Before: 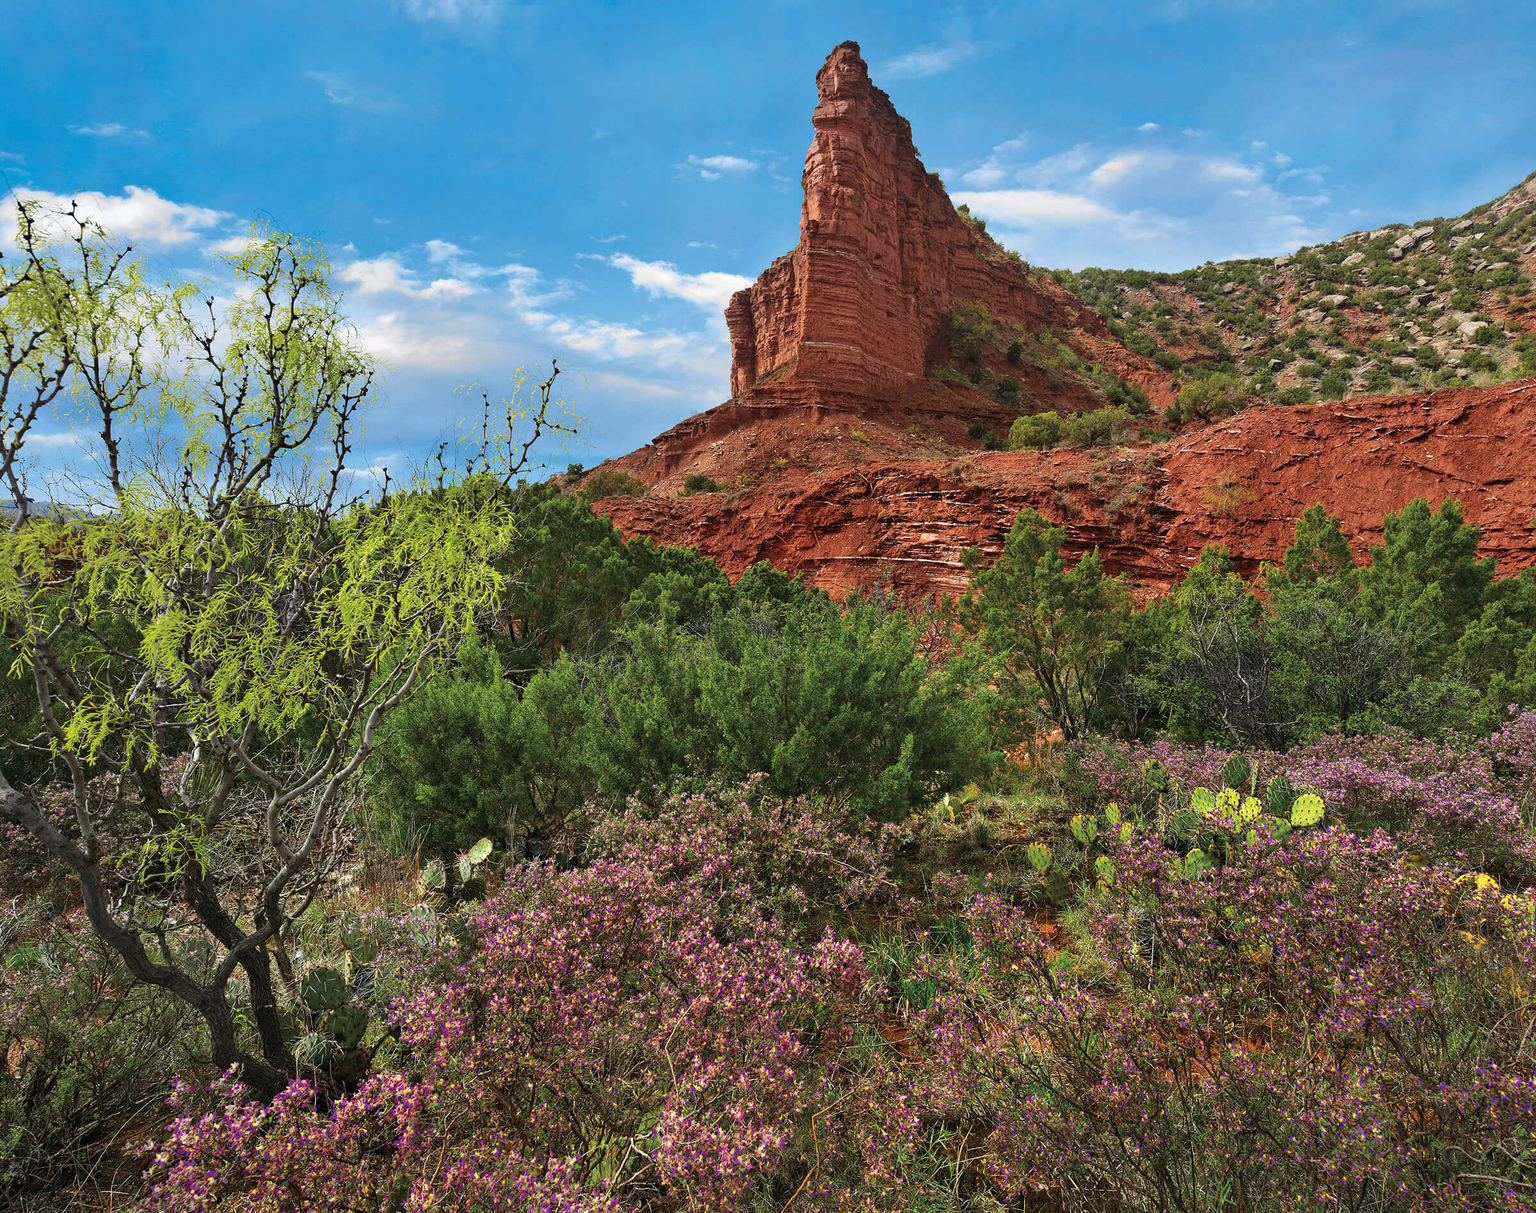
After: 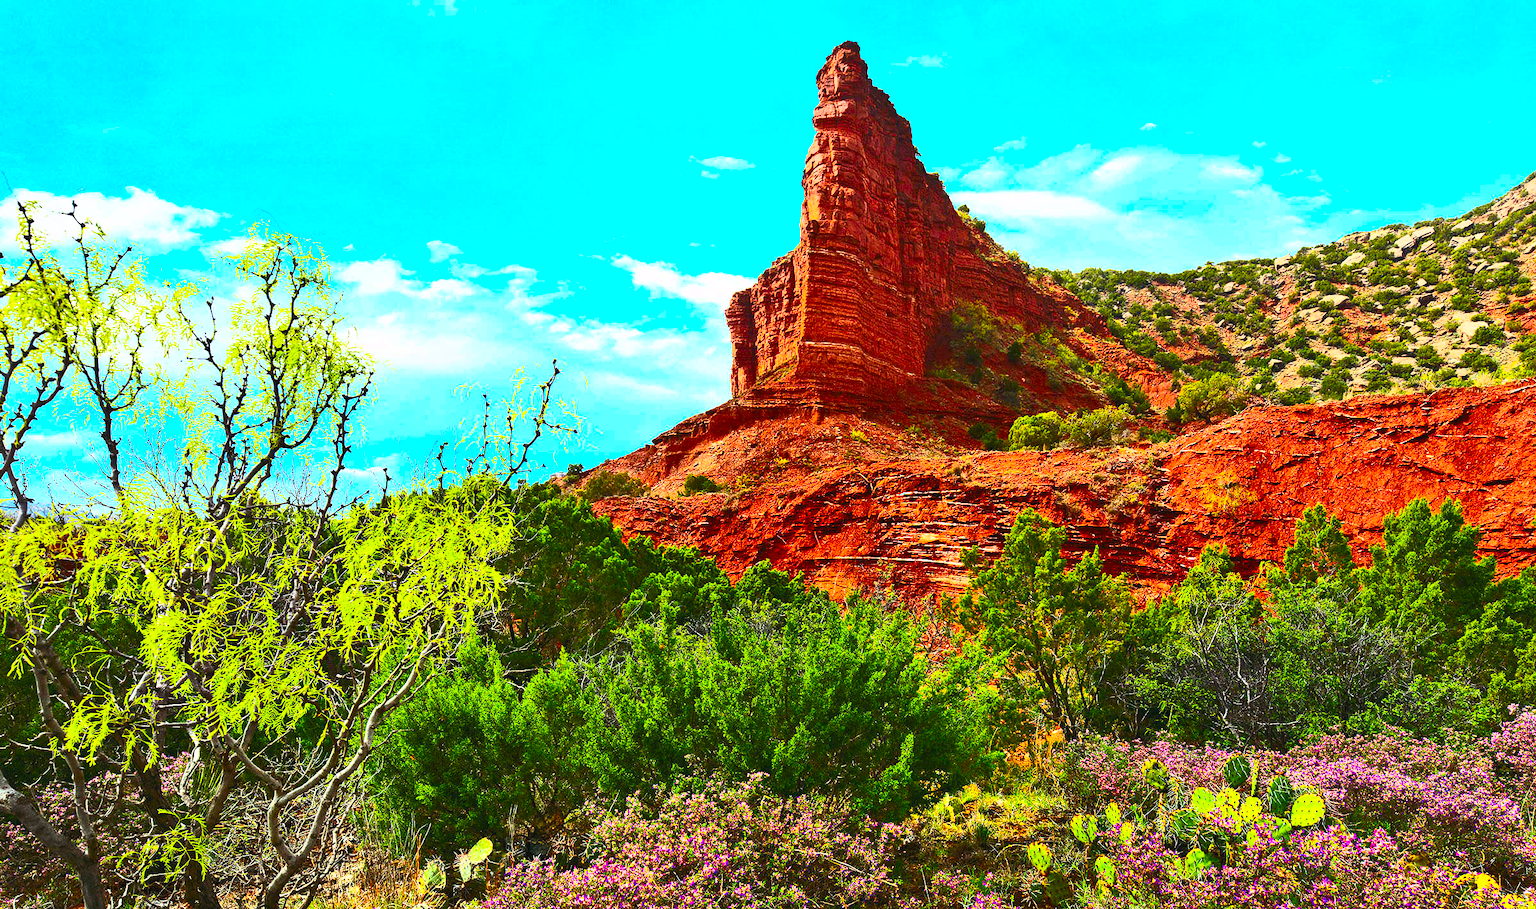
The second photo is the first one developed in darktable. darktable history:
contrast brightness saturation: contrast 0.822, brightness 0.593, saturation 0.599
crop: bottom 24.983%
color balance rgb: linear chroma grading › global chroma 9.975%, perceptual saturation grading › global saturation 25.558%, global vibrance 20%
levels: mode automatic, levels [0.073, 0.497, 0.972]
